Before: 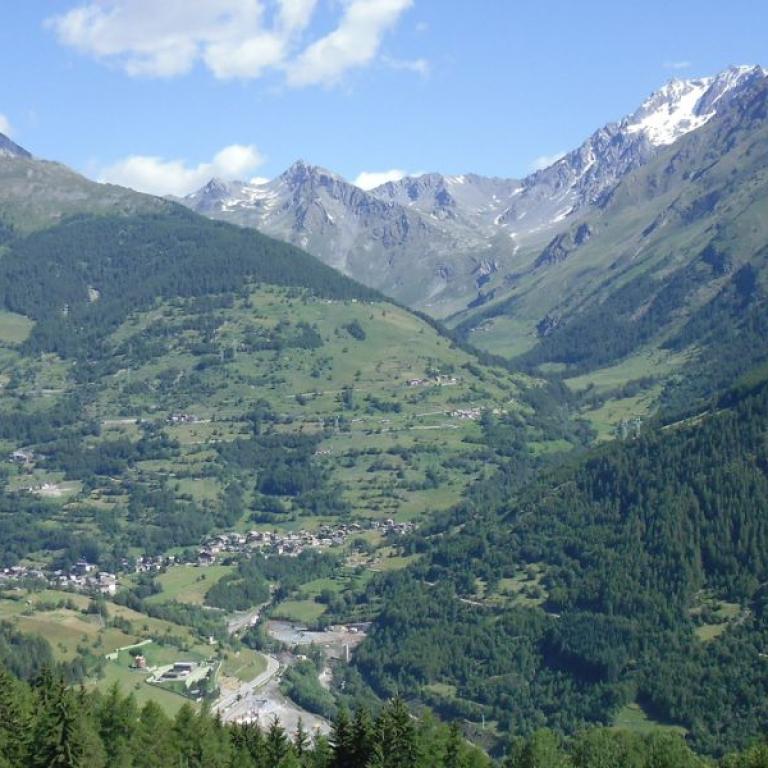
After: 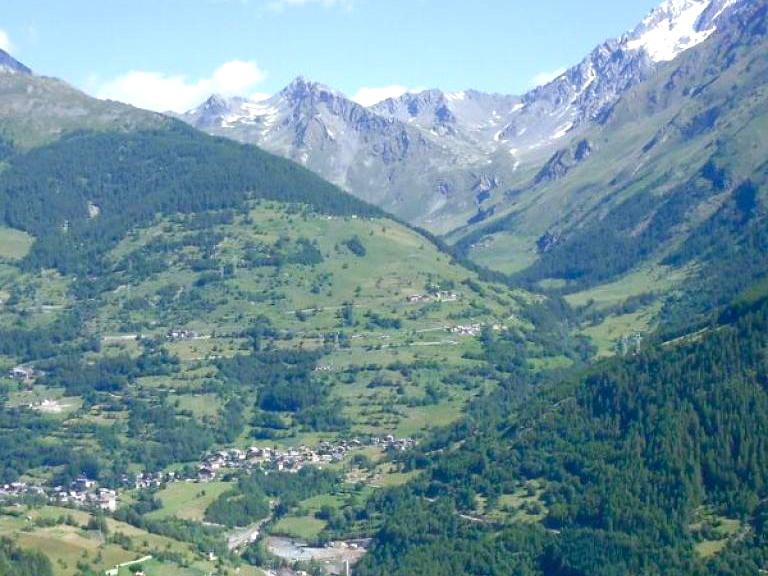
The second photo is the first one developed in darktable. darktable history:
crop: top 11.038%, bottom 13.962%
exposure: black level correction 0, compensate exposure bias true, compensate highlight preservation false
color balance rgb: perceptual saturation grading › global saturation 25%, perceptual saturation grading › highlights -50%, perceptual saturation grading › shadows 30%, perceptual brilliance grading › global brilliance 12%, global vibrance 20%
